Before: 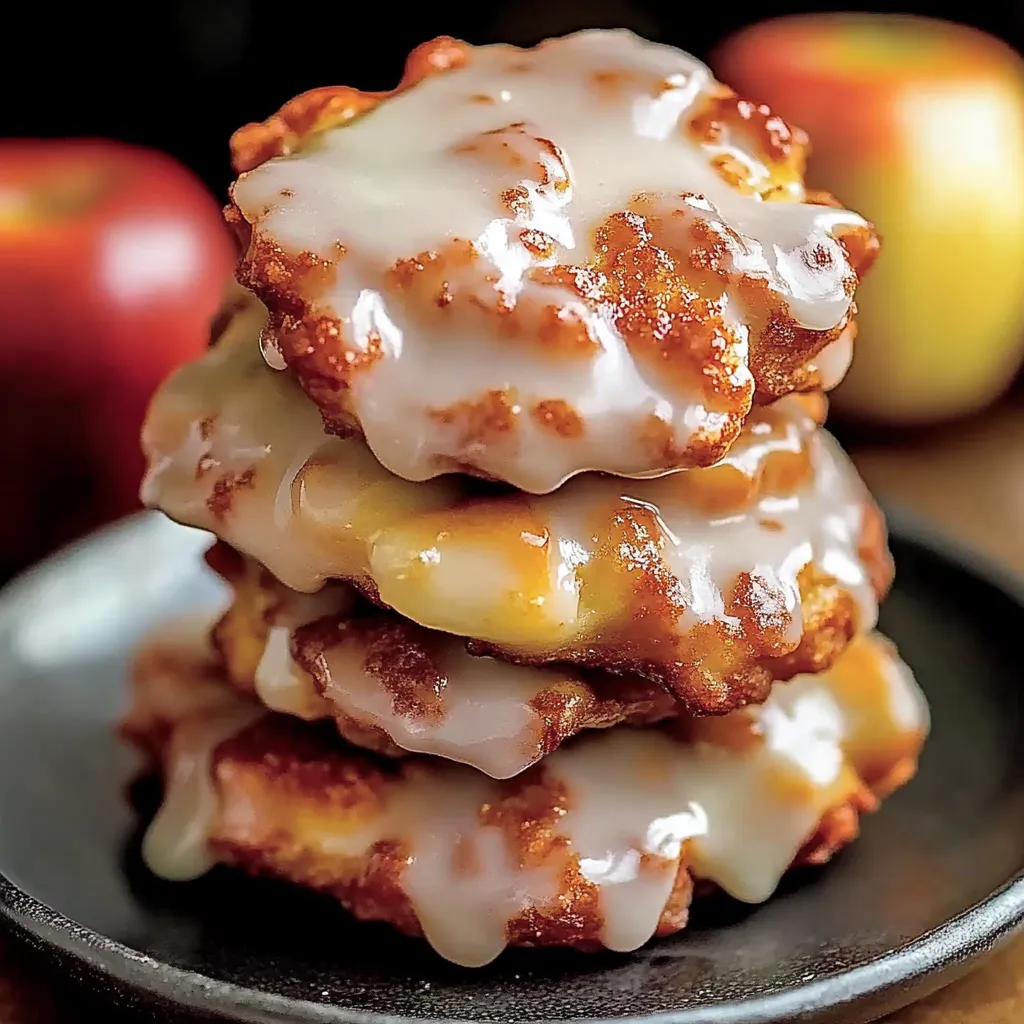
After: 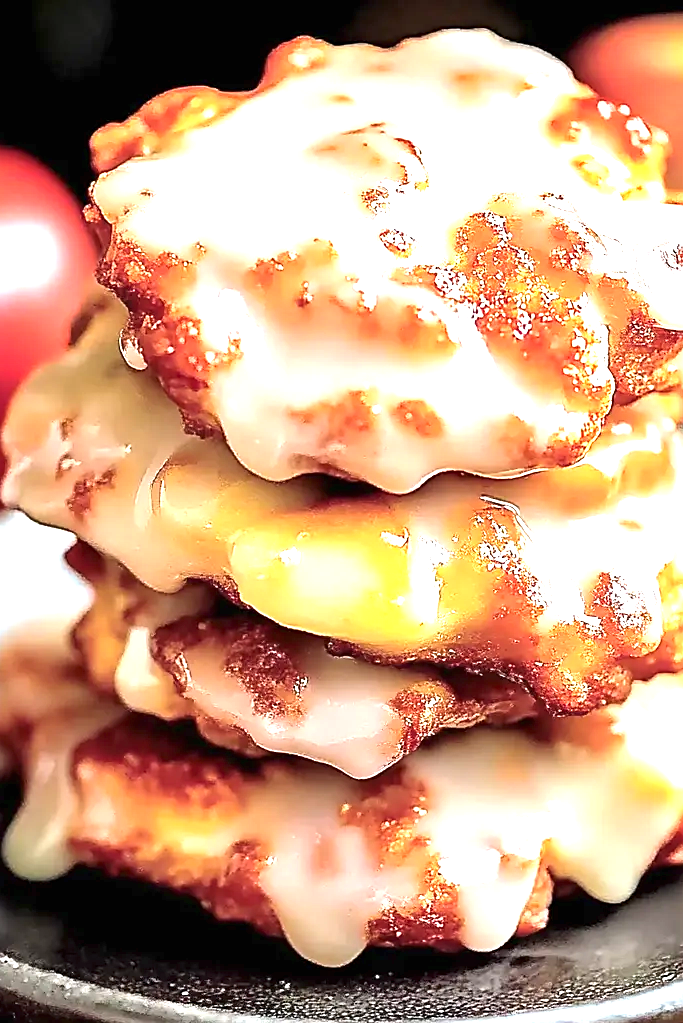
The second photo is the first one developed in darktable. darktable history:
tone equalizer: mask exposure compensation -0.507 EV
exposure: black level correction 0, exposure 1.616 EV, compensate highlight preservation false
crop and rotate: left 13.723%, right 19.507%
sharpen: radius 1.893, amount 0.407, threshold 1.735
